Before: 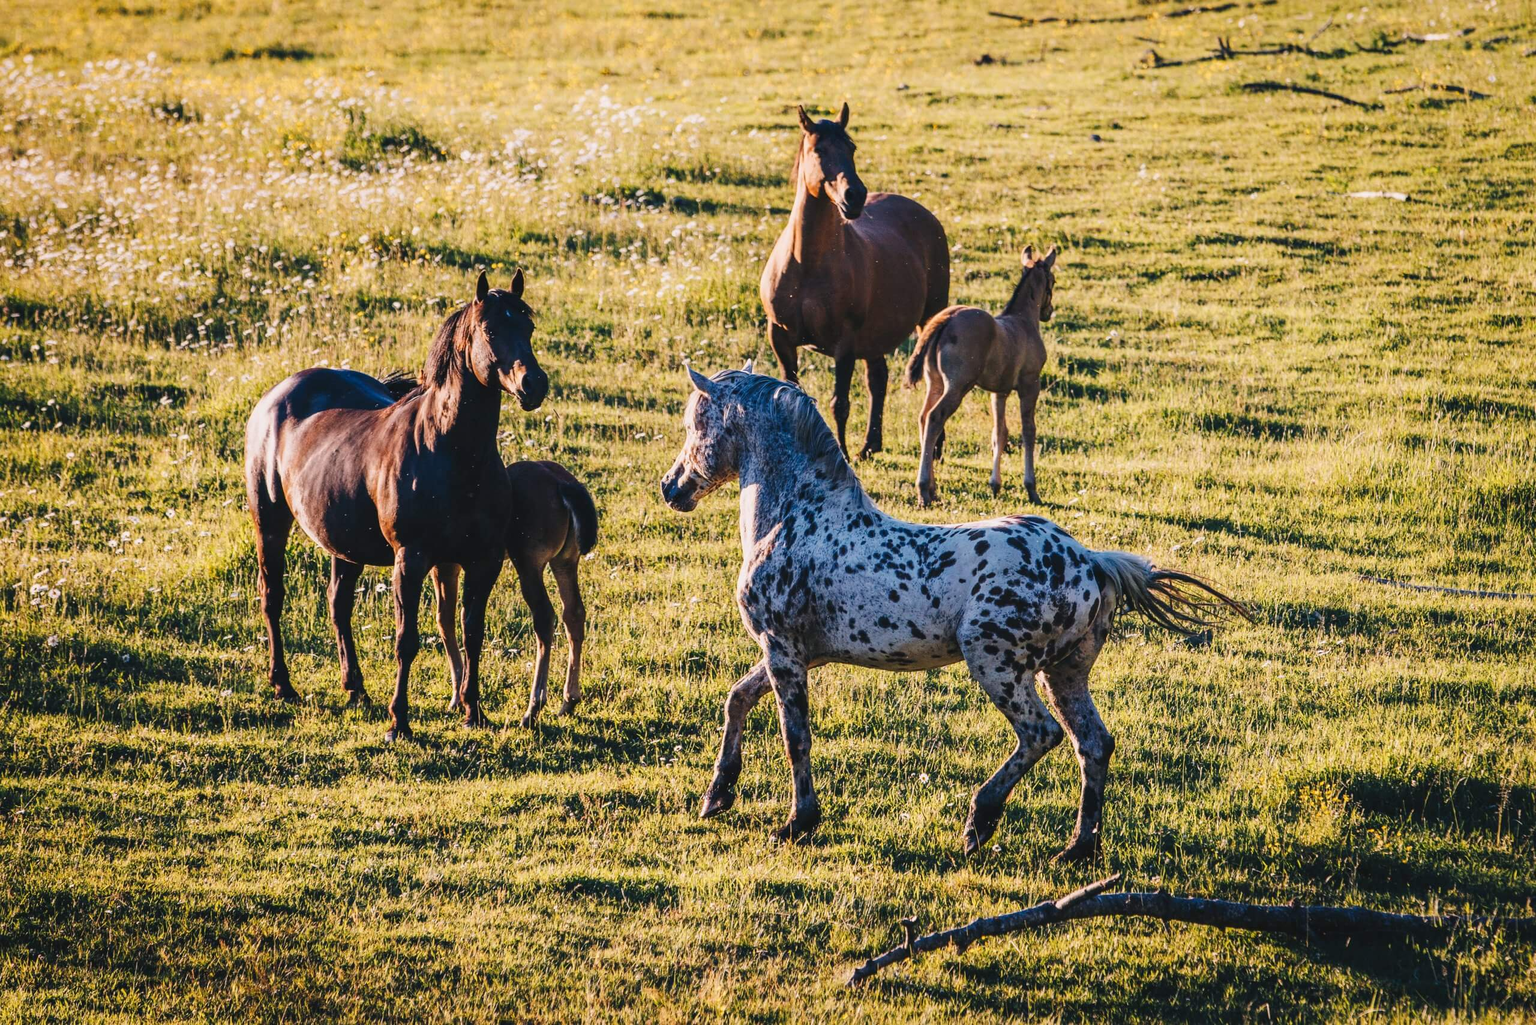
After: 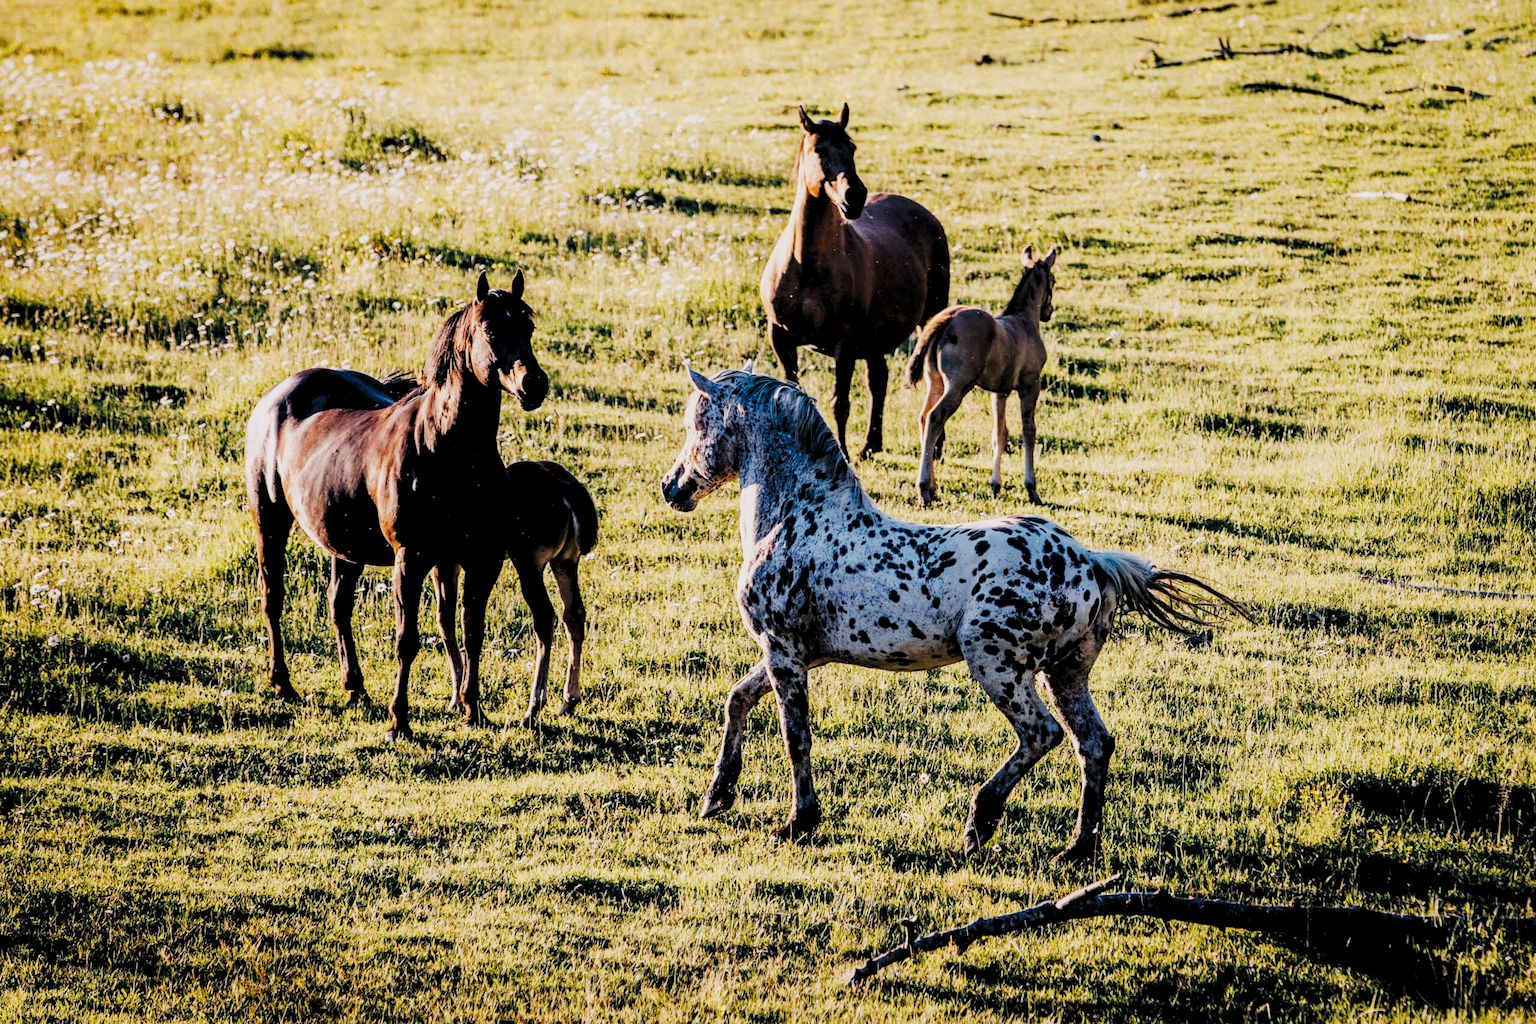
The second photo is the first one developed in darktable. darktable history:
color zones: curves: ch1 [(0, 0.525) (0.143, 0.556) (0.286, 0.52) (0.429, 0.5) (0.571, 0.5) (0.714, 0.5) (0.857, 0.503) (1, 0.525)]
levels: levels [0.062, 0.494, 0.925]
tone equalizer: -8 EV -0.443 EV, -7 EV -0.402 EV, -6 EV -0.329 EV, -5 EV -0.199 EV, -3 EV 0.202 EV, -2 EV 0.356 EV, -1 EV 0.368 EV, +0 EV 0.426 EV
filmic rgb: black relative exposure -6.96 EV, white relative exposure 5.61 EV, hardness 2.85, add noise in highlights 0, preserve chrominance no, color science v3 (2019), use custom middle-gray values true, contrast in highlights soft
